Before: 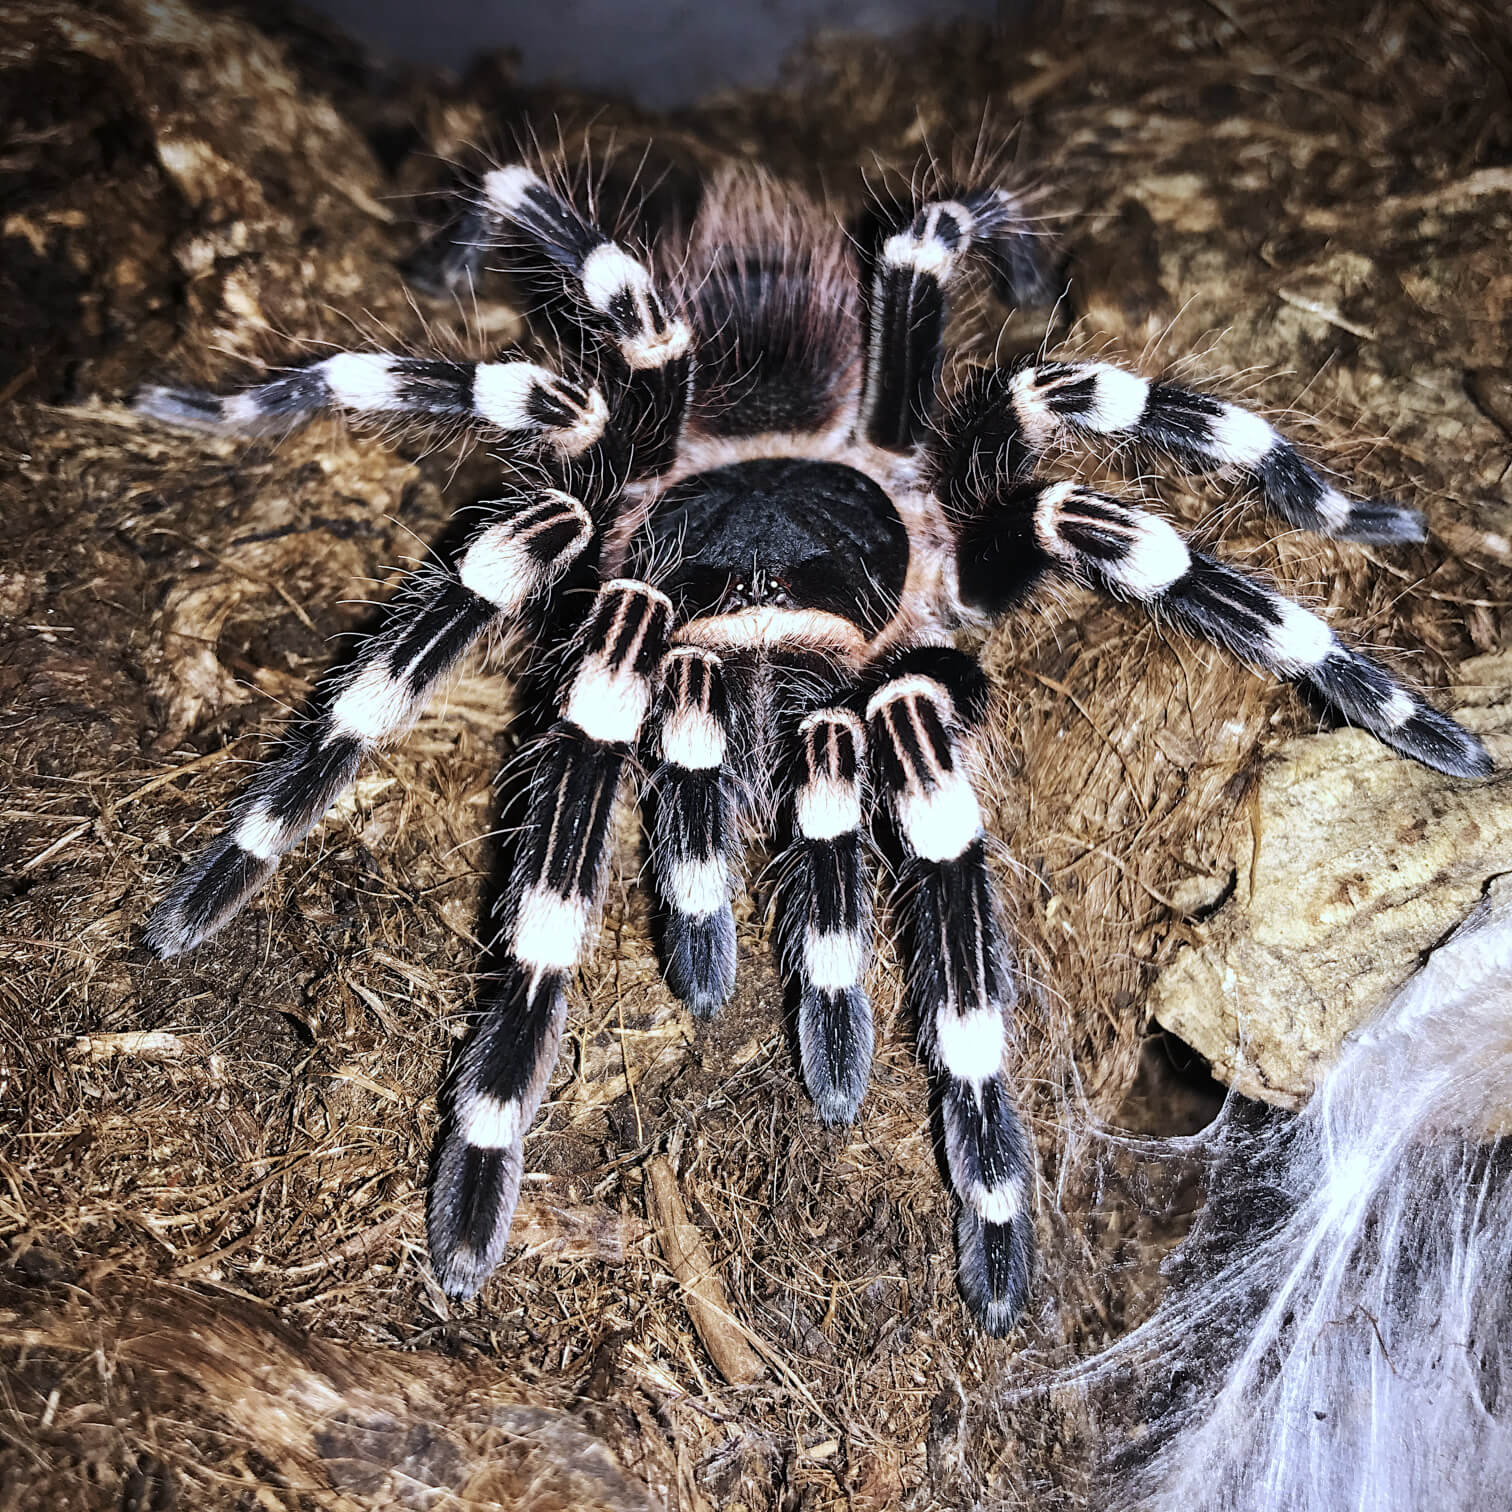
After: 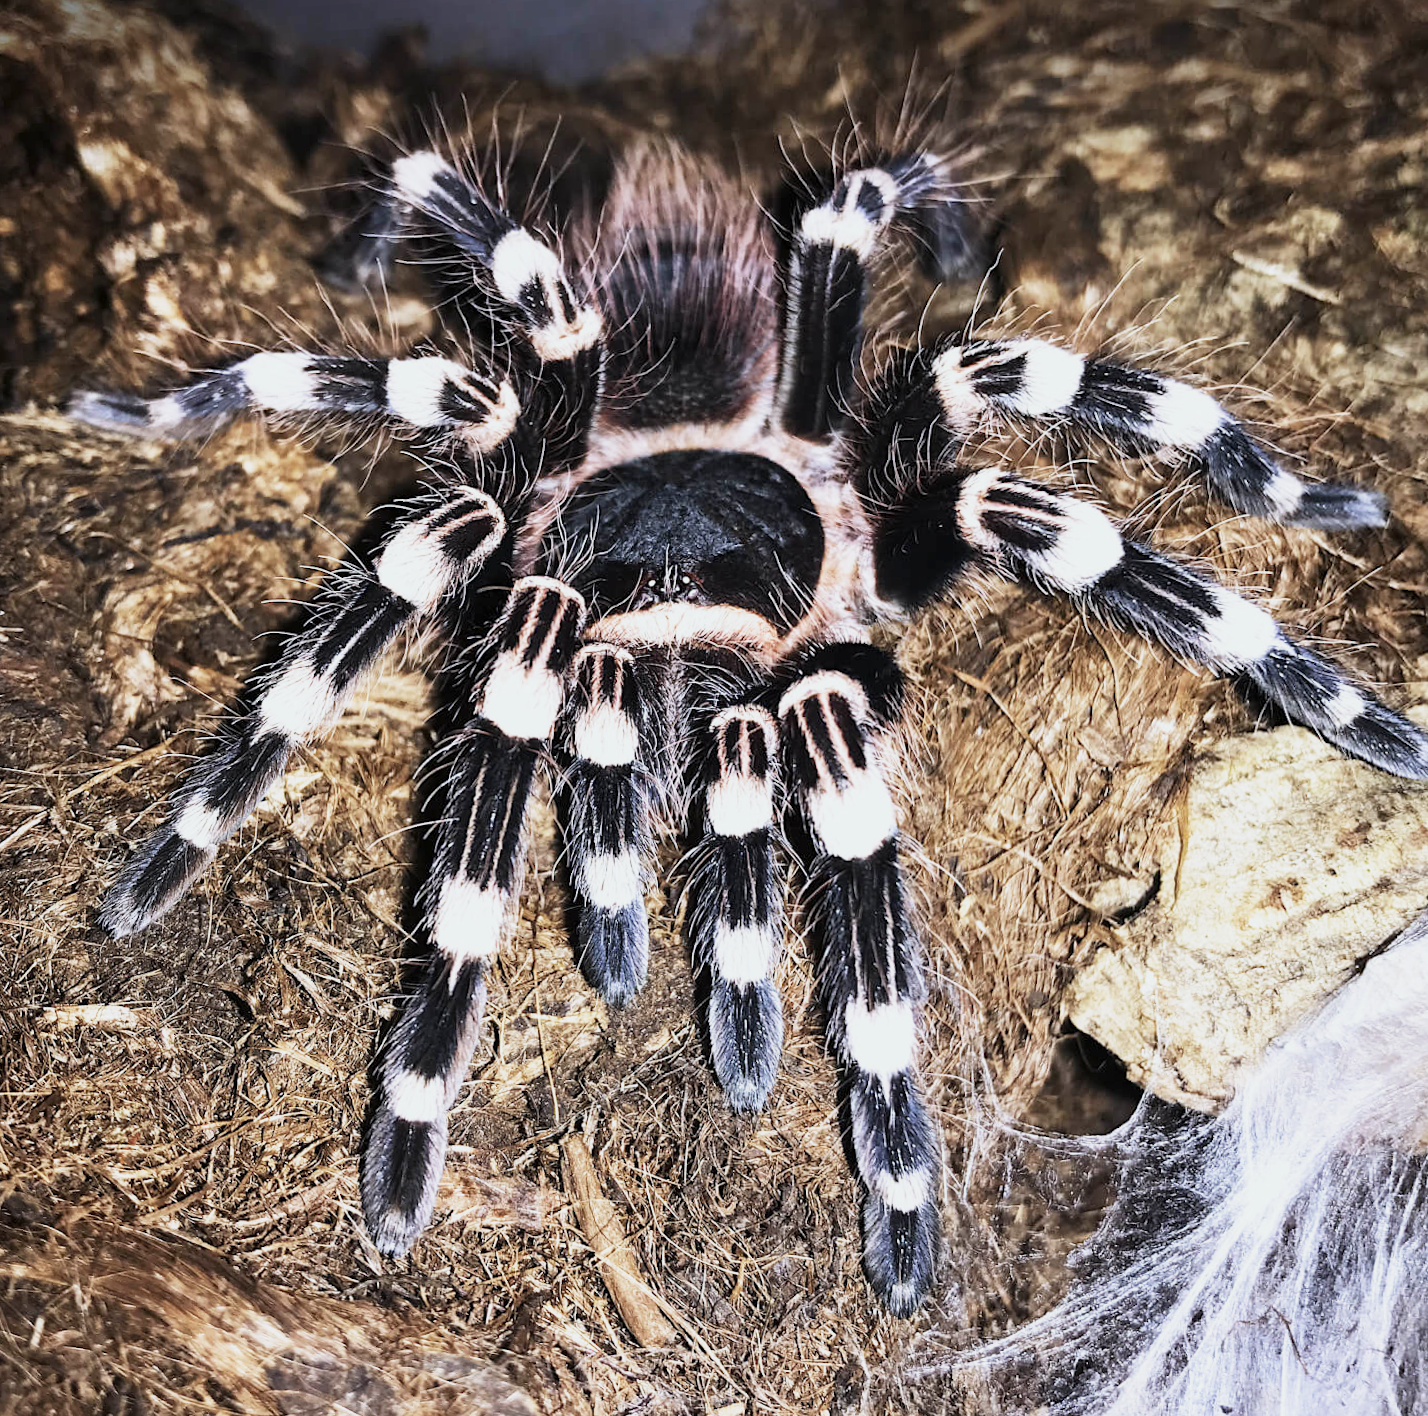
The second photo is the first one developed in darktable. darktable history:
base curve: curves: ch0 [(0, 0) (0.088, 0.125) (0.176, 0.251) (0.354, 0.501) (0.613, 0.749) (1, 0.877)], preserve colors none
rotate and perspective: rotation 0.062°, lens shift (vertical) 0.115, lens shift (horizontal) -0.133, crop left 0.047, crop right 0.94, crop top 0.061, crop bottom 0.94
